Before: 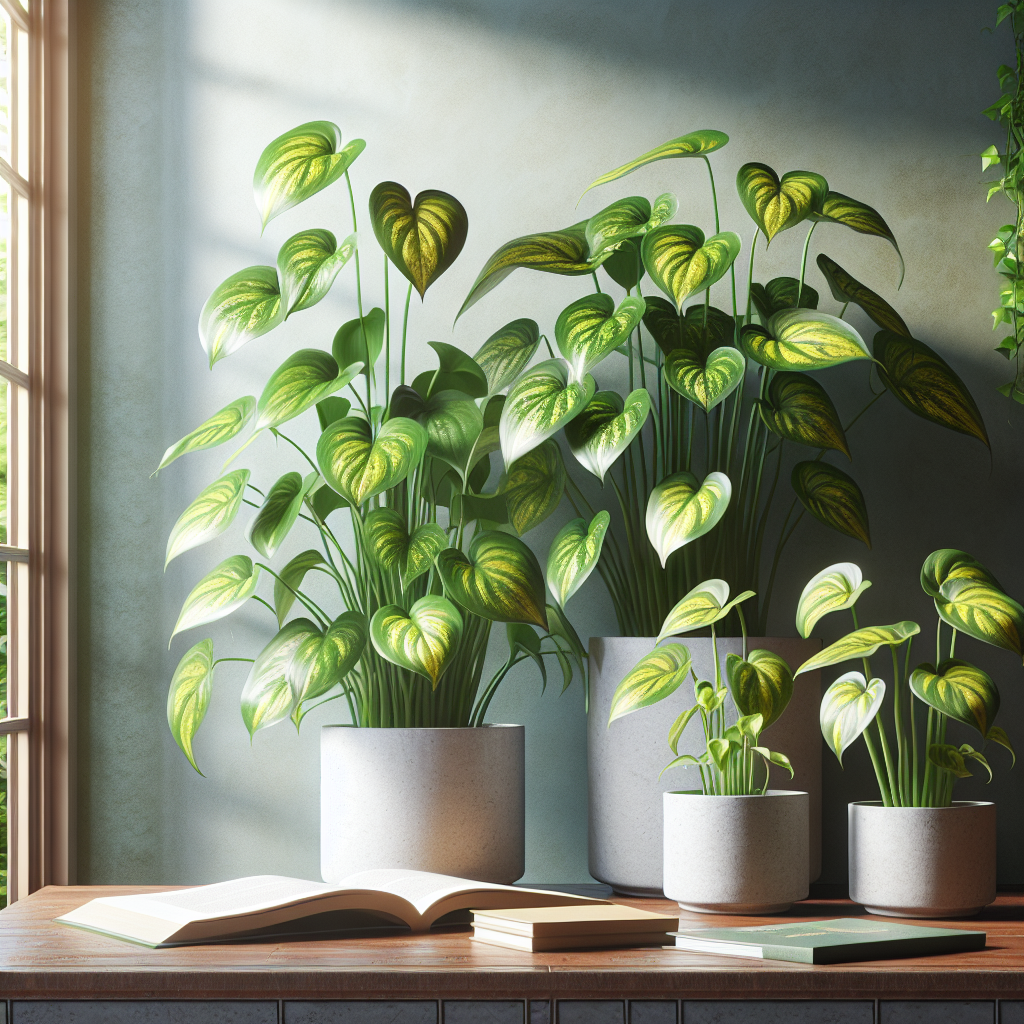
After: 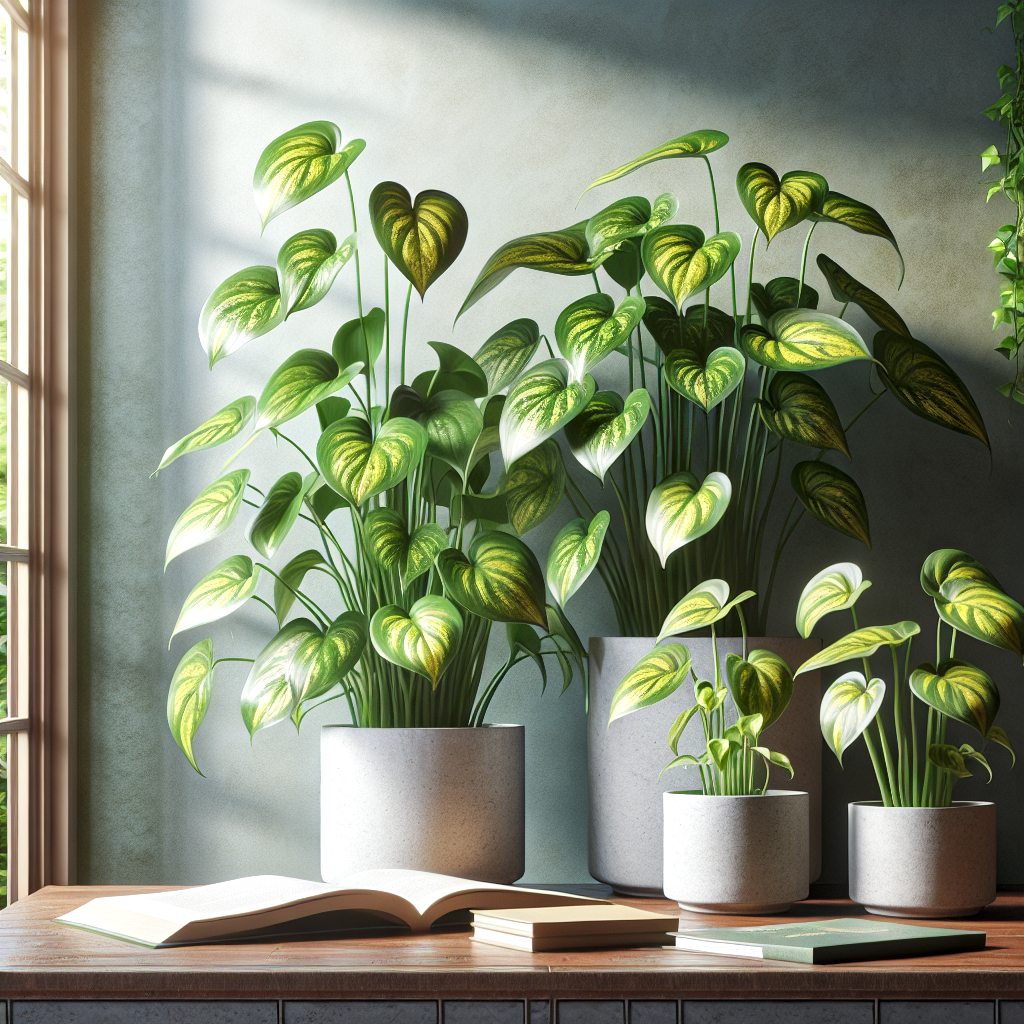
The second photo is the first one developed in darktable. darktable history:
local contrast: mode bilateral grid, contrast 21, coarseness 21, detail 150%, midtone range 0.2
